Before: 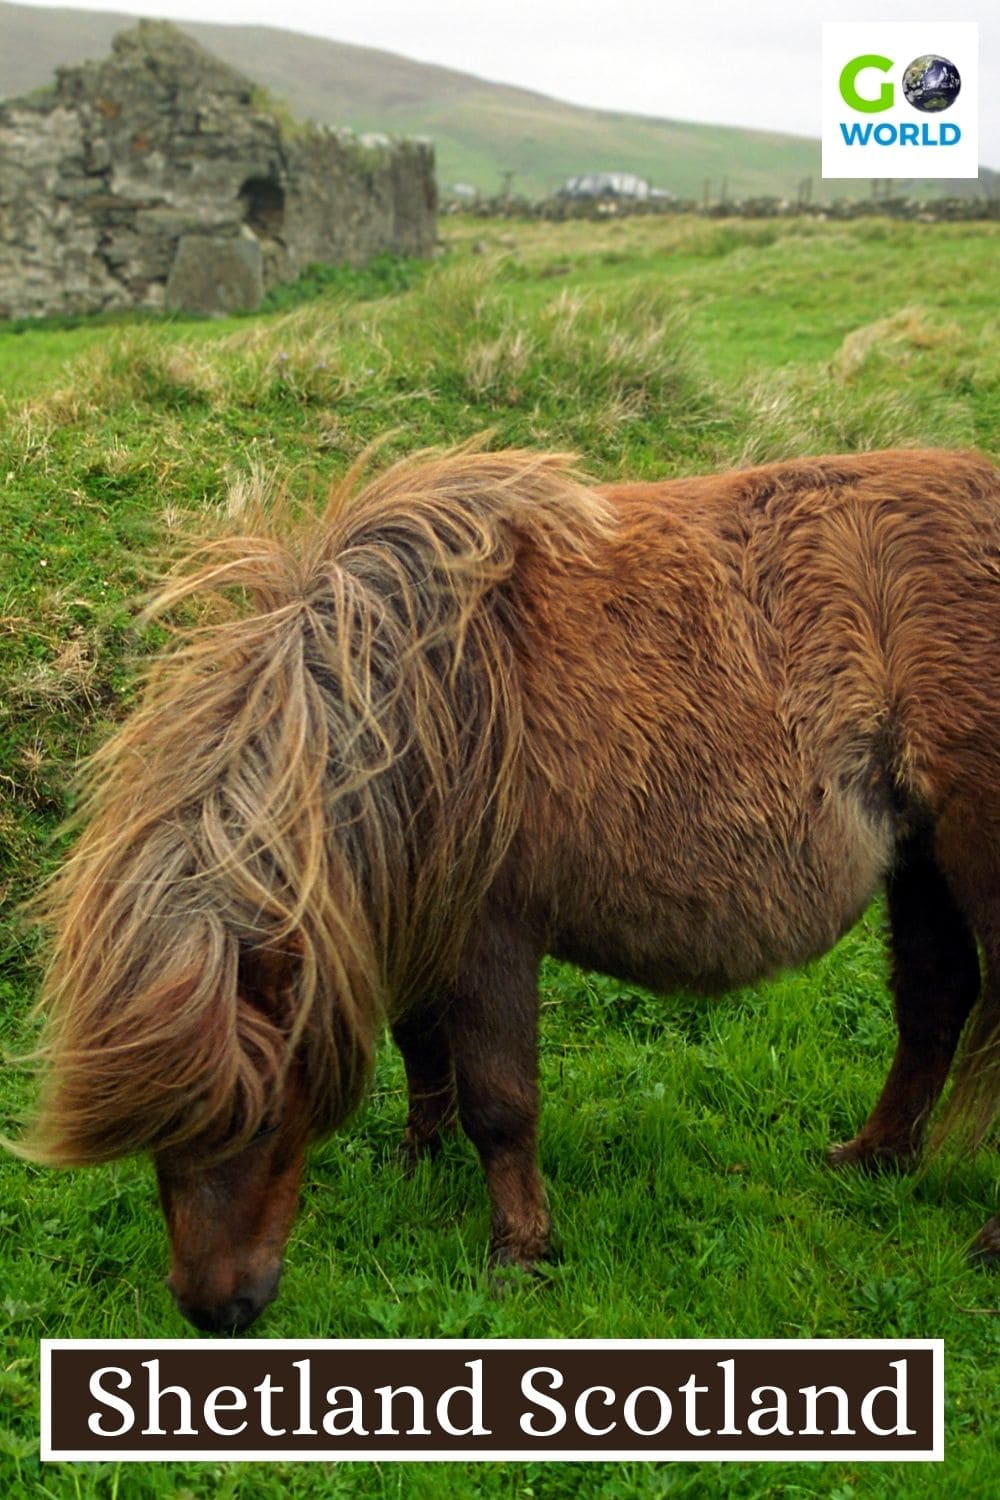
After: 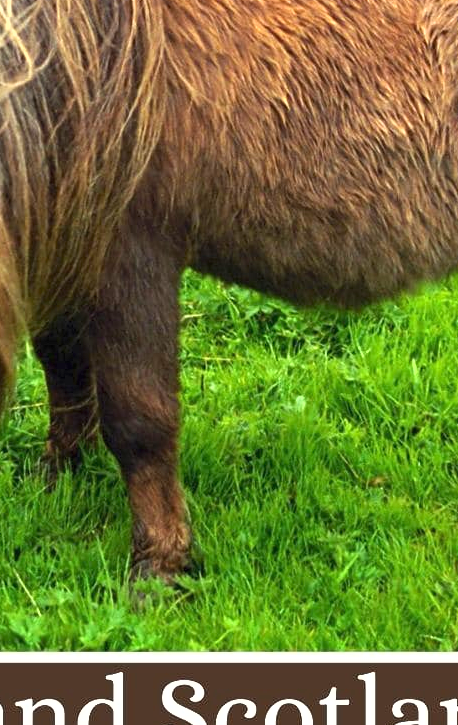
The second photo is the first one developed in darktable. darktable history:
fill light: on, module defaults
exposure: black level correction 0, exposure 1.388 EV, compensate exposure bias true, compensate highlight preservation false
crop: left 35.976%, top 45.819%, right 18.162%, bottom 5.807%
